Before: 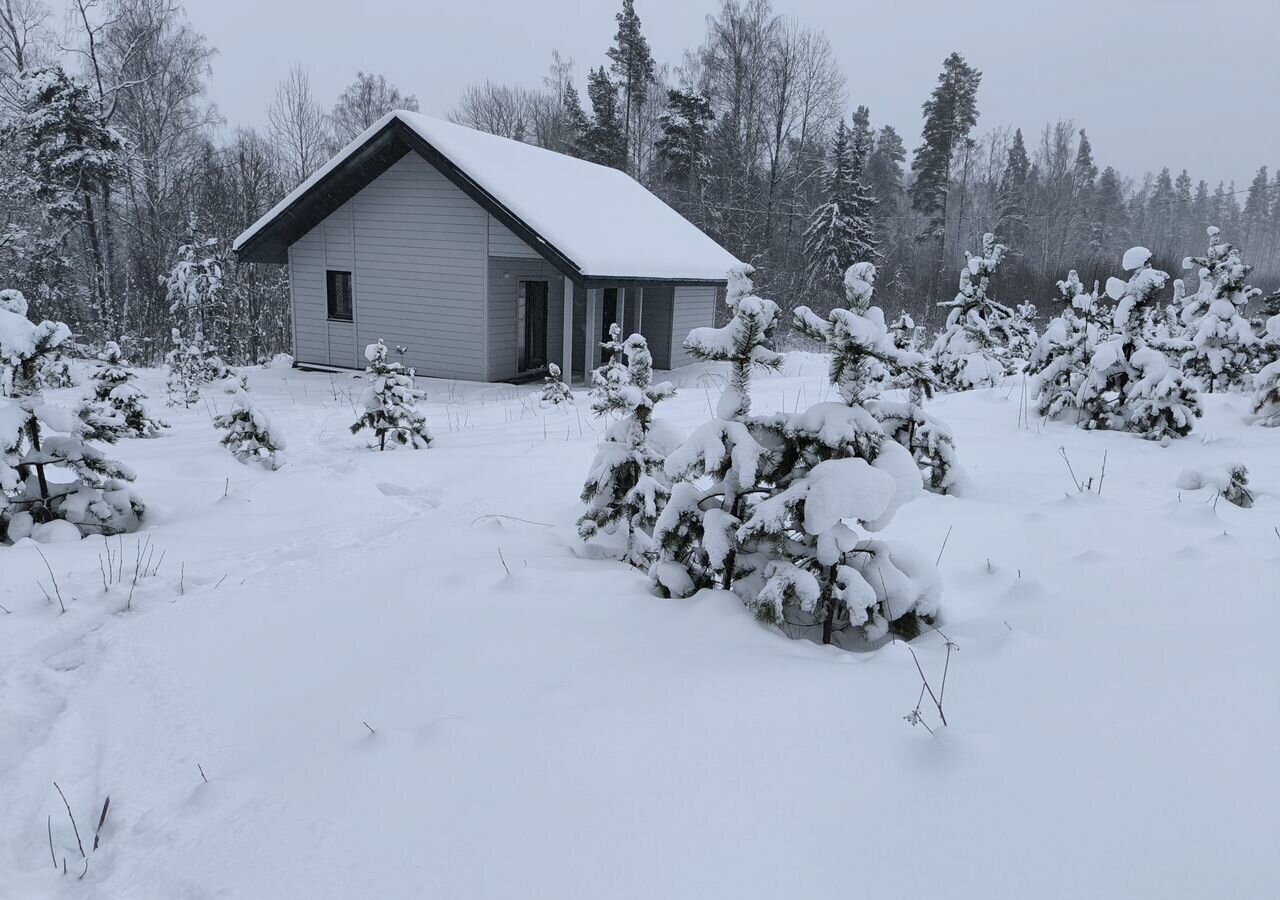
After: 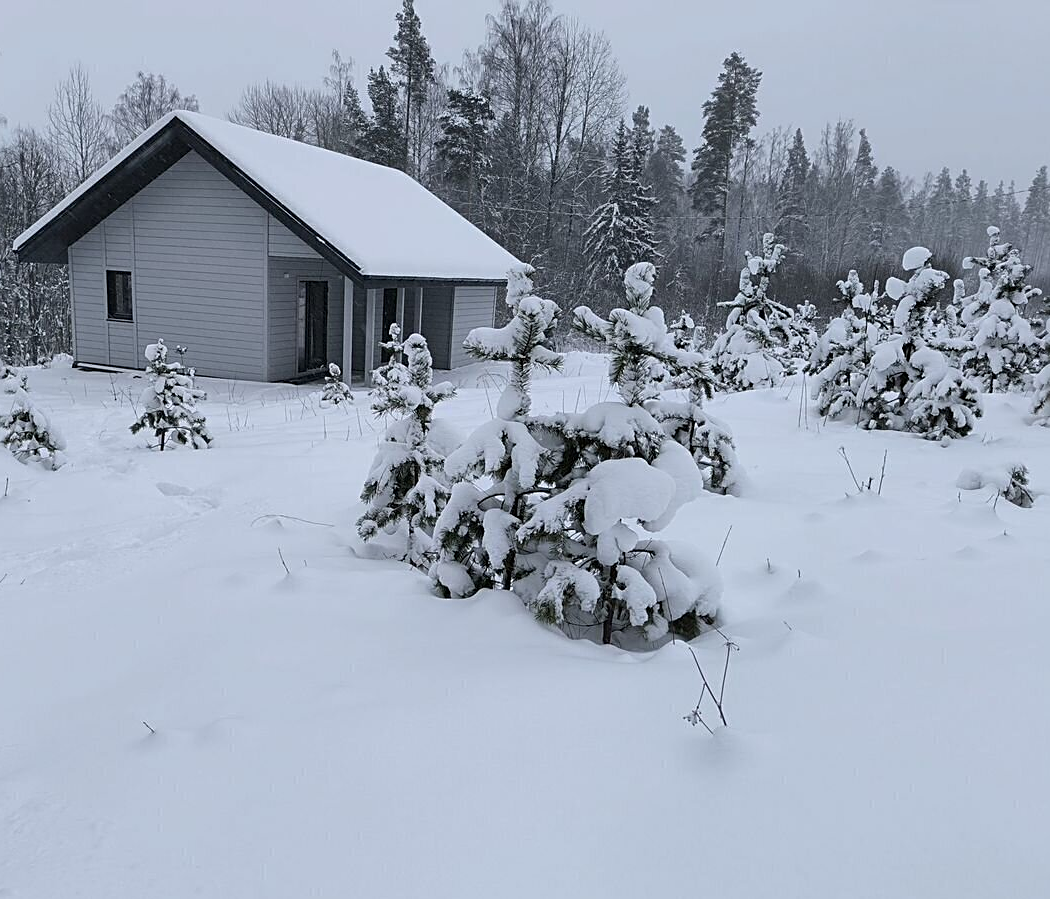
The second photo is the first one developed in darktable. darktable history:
sharpen: on, module defaults
crop: left 17.245%, bottom 0.037%
